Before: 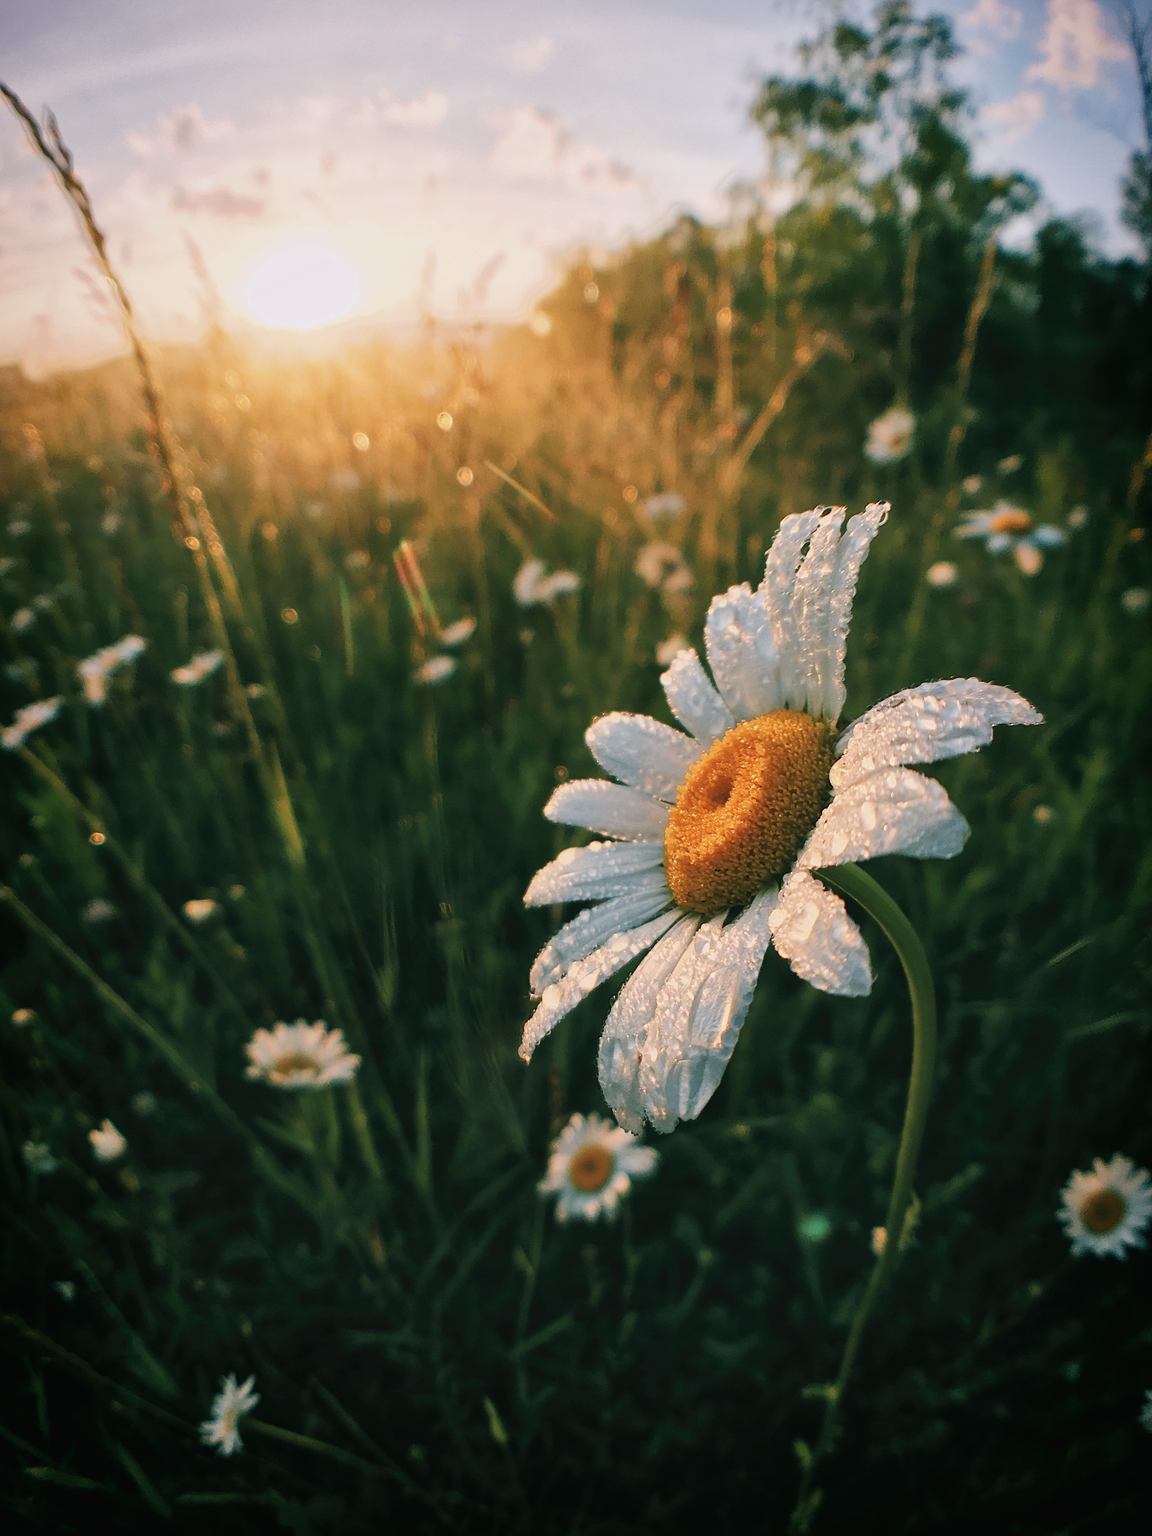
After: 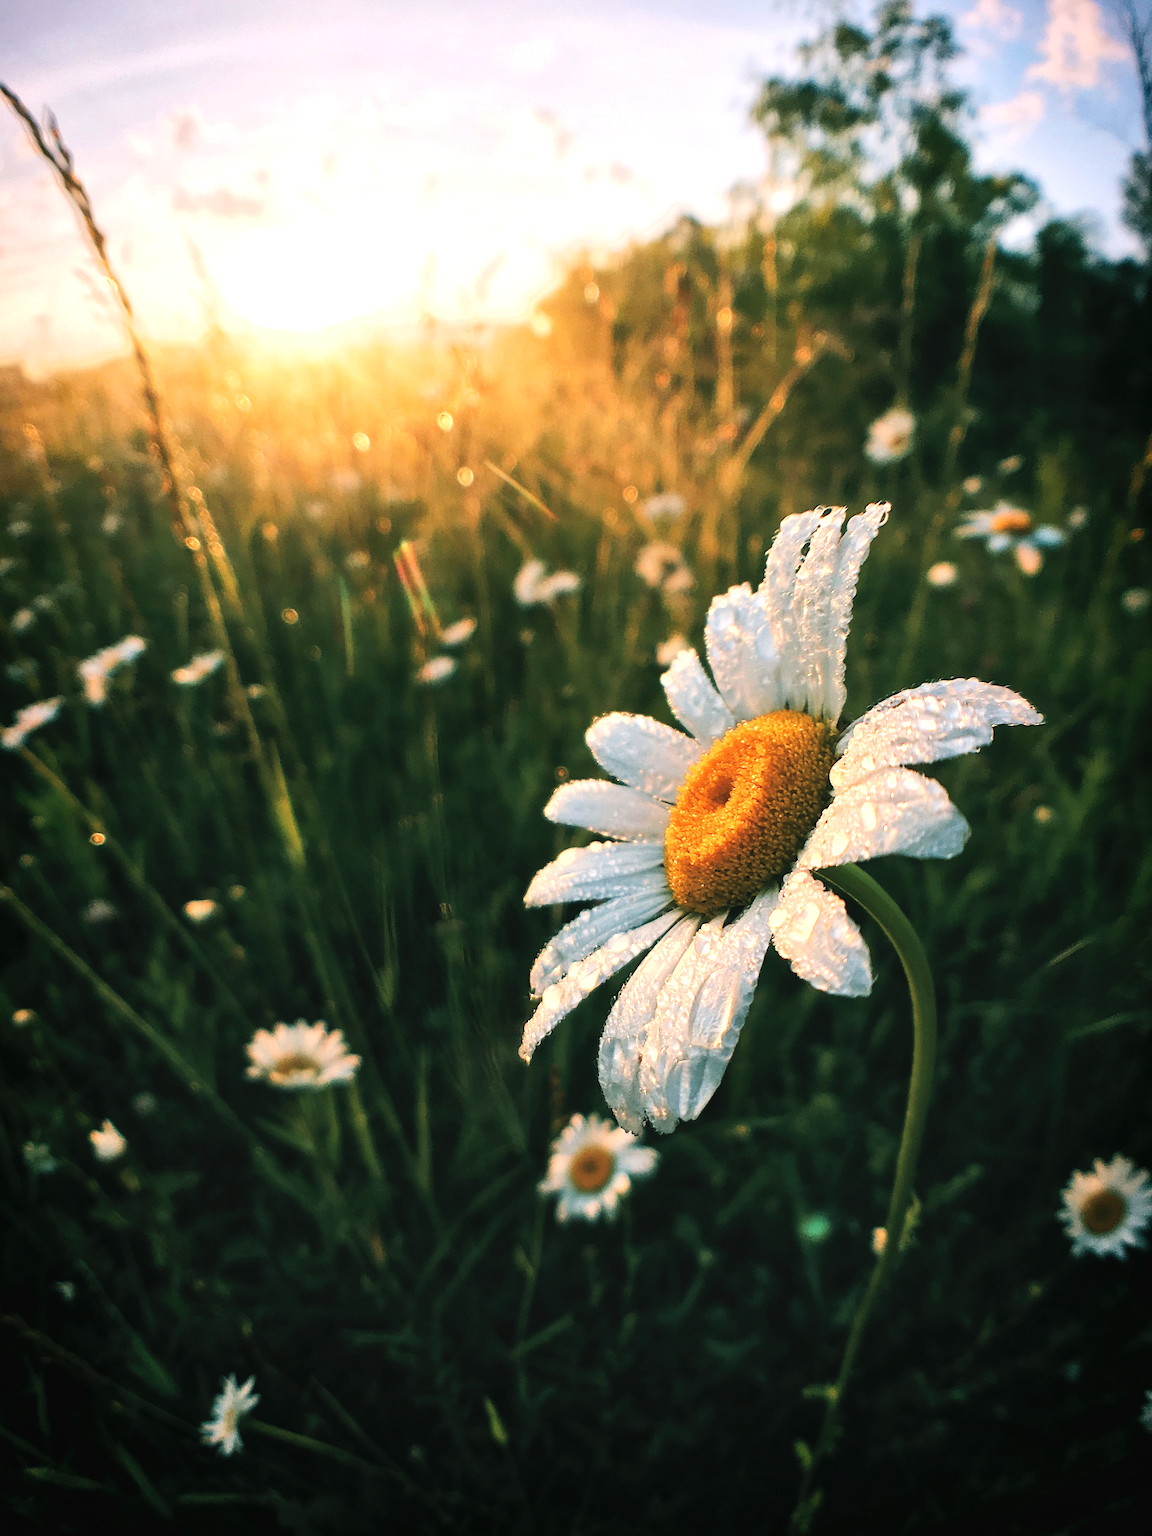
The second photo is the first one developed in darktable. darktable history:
tone equalizer: -8 EV -0.75 EV, -7 EV -0.7 EV, -6 EV -0.6 EV, -5 EV -0.4 EV, -3 EV 0.4 EV, -2 EV 0.6 EV, -1 EV 0.7 EV, +0 EV 0.75 EV, edges refinement/feathering 500, mask exposure compensation -1.57 EV, preserve details no
contrast brightness saturation: brightness 0.09, saturation 0.19
